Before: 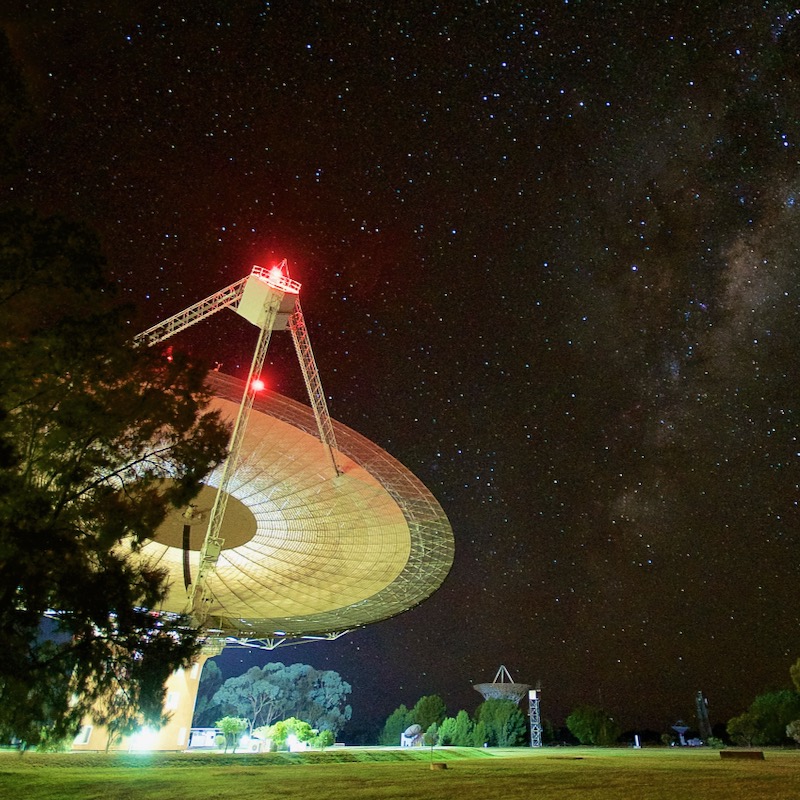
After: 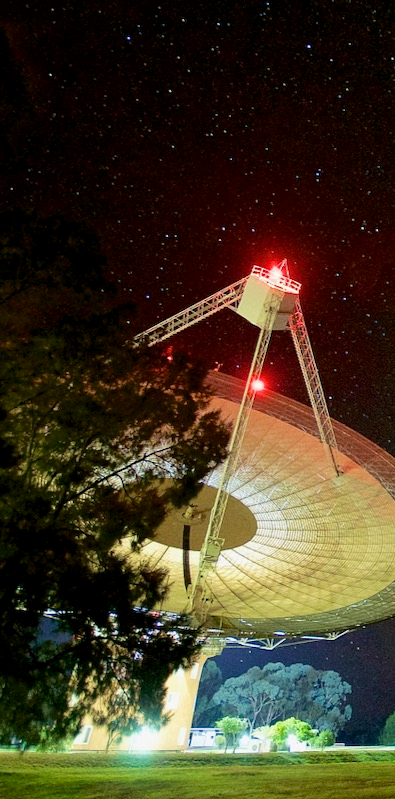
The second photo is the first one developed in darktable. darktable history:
crop and rotate: left 0.019%, top 0%, right 50.537%
